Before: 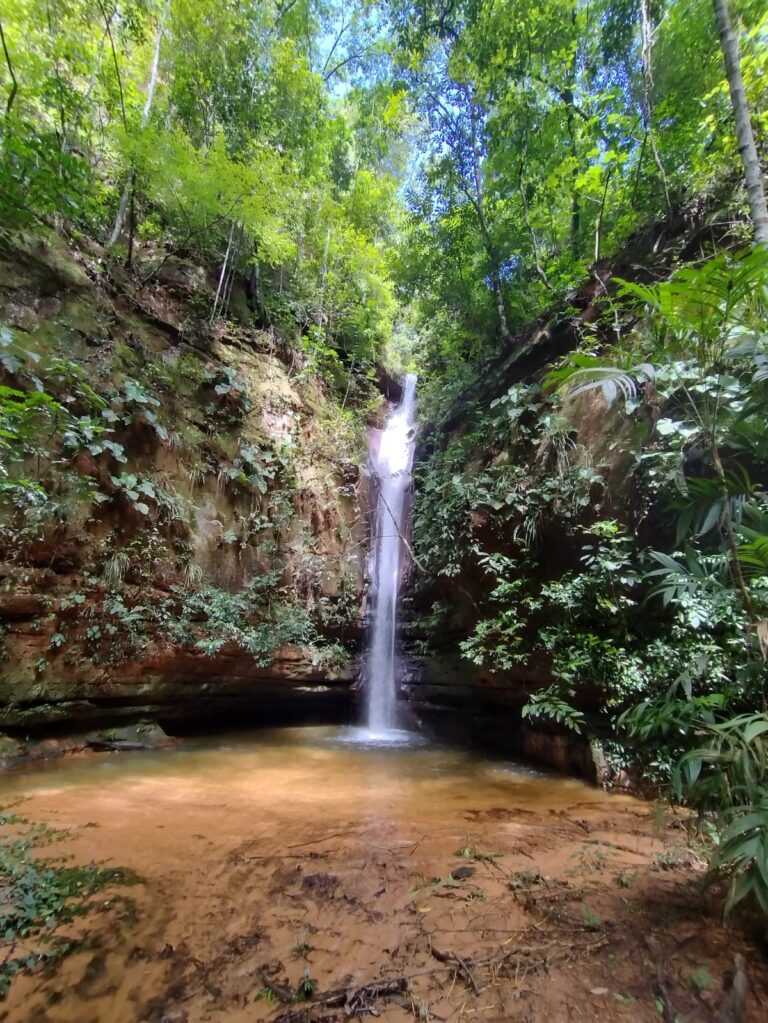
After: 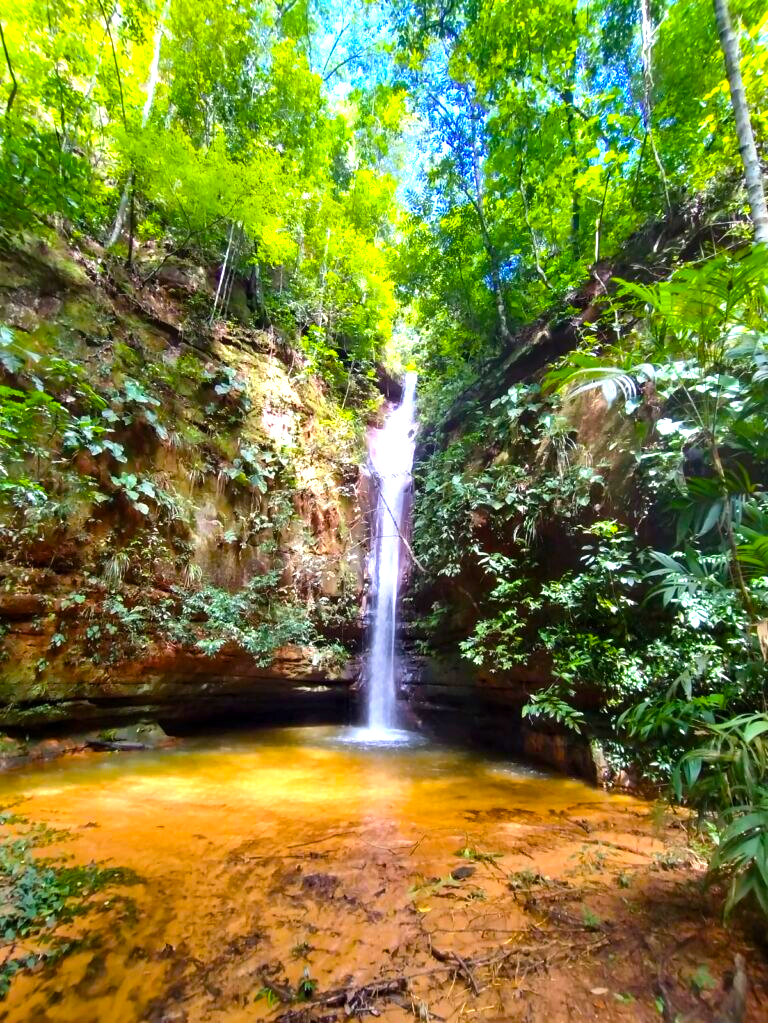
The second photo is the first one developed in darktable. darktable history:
color balance rgb: linear chroma grading › global chroma 10%, perceptual saturation grading › global saturation 40%, perceptual brilliance grading › global brilliance 30%, global vibrance 20%
vibrance: vibrance 0%
